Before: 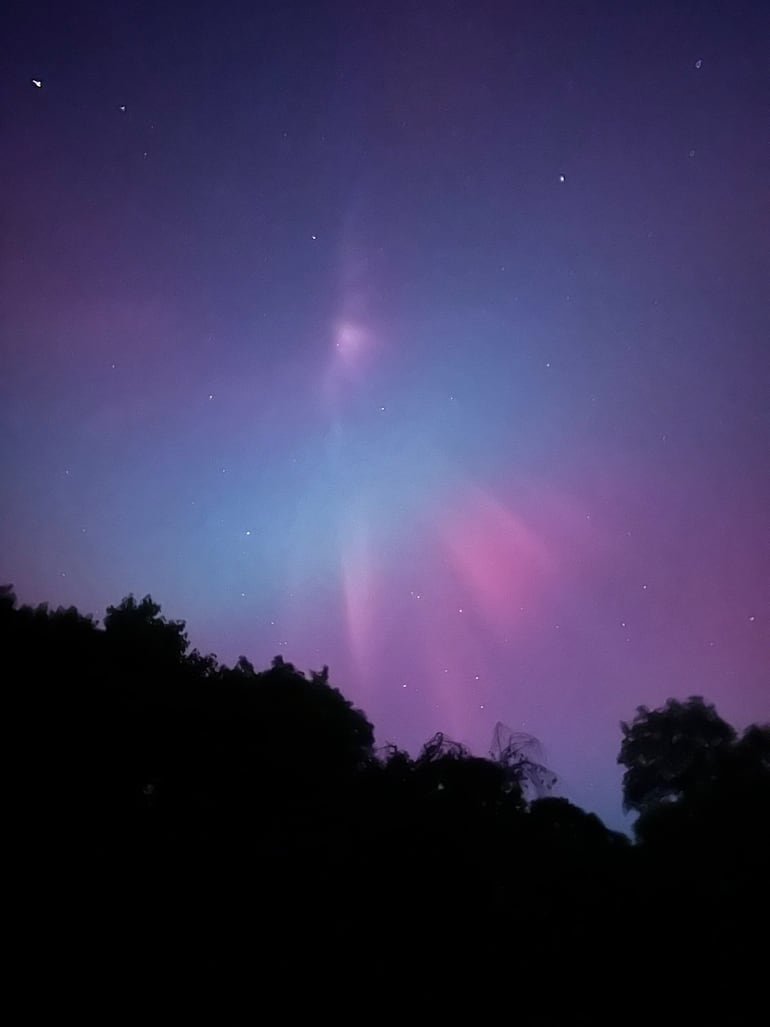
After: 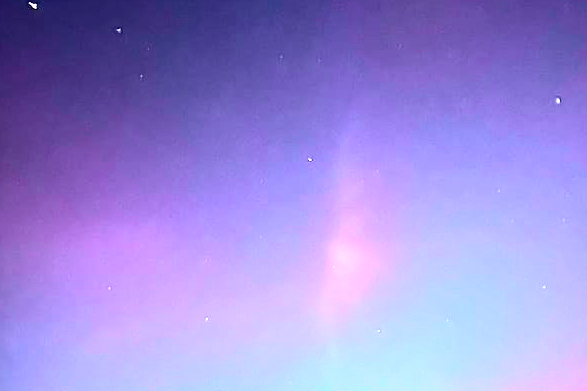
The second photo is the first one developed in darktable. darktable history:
tone curve: curves: ch0 [(0, 0.003) (0.044, 0.032) (0.12, 0.089) (0.19, 0.175) (0.271, 0.294) (0.457, 0.546) (0.588, 0.71) (0.701, 0.815) (0.86, 0.922) (1, 0.982)]; ch1 [(0, 0) (0.247, 0.215) (0.433, 0.382) (0.466, 0.426) (0.493, 0.481) (0.501, 0.5) (0.517, 0.524) (0.557, 0.582) (0.598, 0.651) (0.671, 0.735) (0.796, 0.85) (1, 1)]; ch2 [(0, 0) (0.249, 0.216) (0.357, 0.317) (0.448, 0.432) (0.478, 0.492) (0.498, 0.499) (0.517, 0.53) (0.537, 0.57) (0.569, 0.623) (0.61, 0.663) (0.706, 0.75) (0.808, 0.809) (0.991, 0.968)], color space Lab, independent channels, preserve colors none
crop: left 0.579%, top 7.627%, right 23.167%, bottom 54.275%
tone equalizer: -8 EV 0.001 EV, -7 EV -0.002 EV, -6 EV 0.002 EV, -5 EV -0.03 EV, -4 EV -0.116 EV, -3 EV -0.169 EV, -2 EV 0.24 EV, -1 EV 0.702 EV, +0 EV 0.493 EV
exposure: exposure 1 EV, compensate highlight preservation false
